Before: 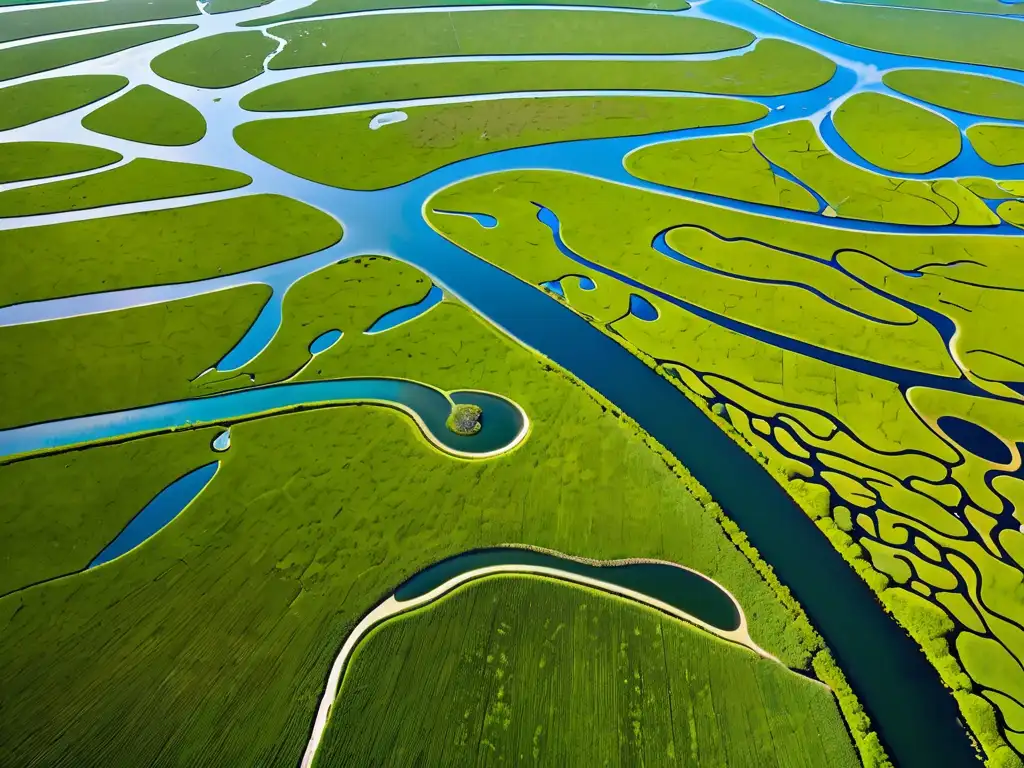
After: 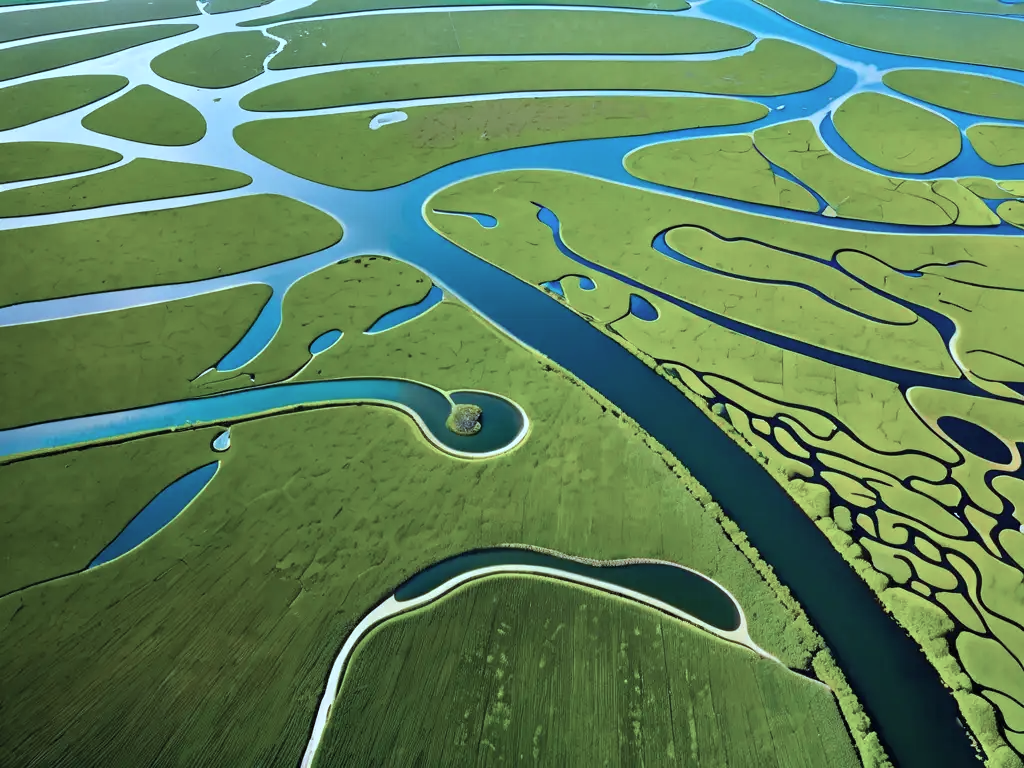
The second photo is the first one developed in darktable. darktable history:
color correction: highlights a* -13.13, highlights b* -17.98, saturation 0.698
